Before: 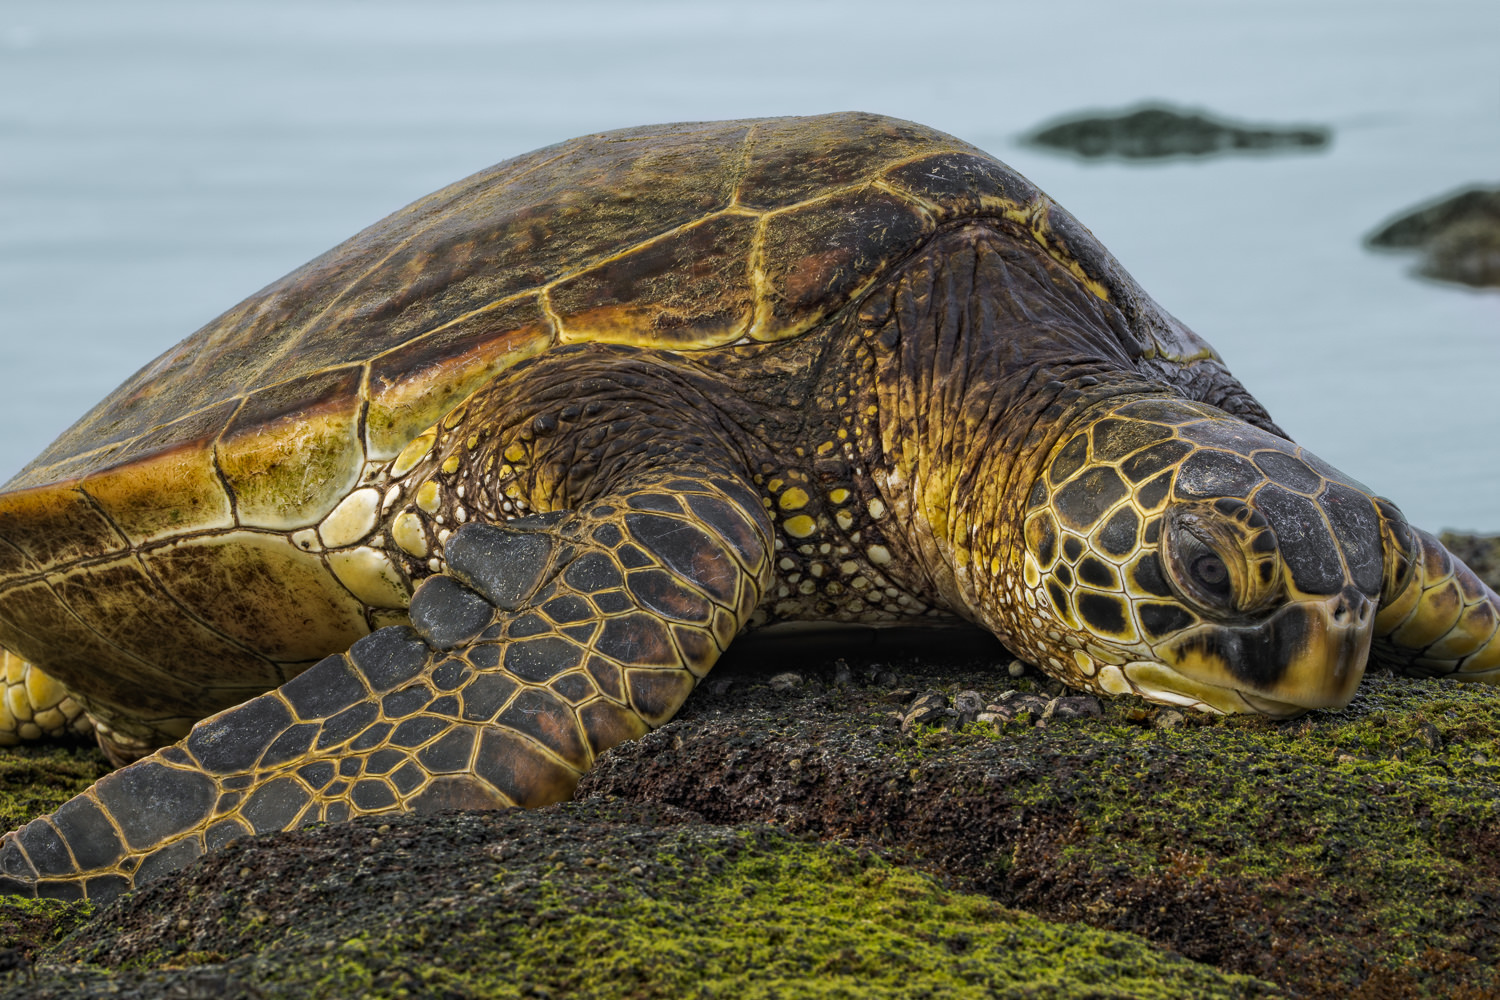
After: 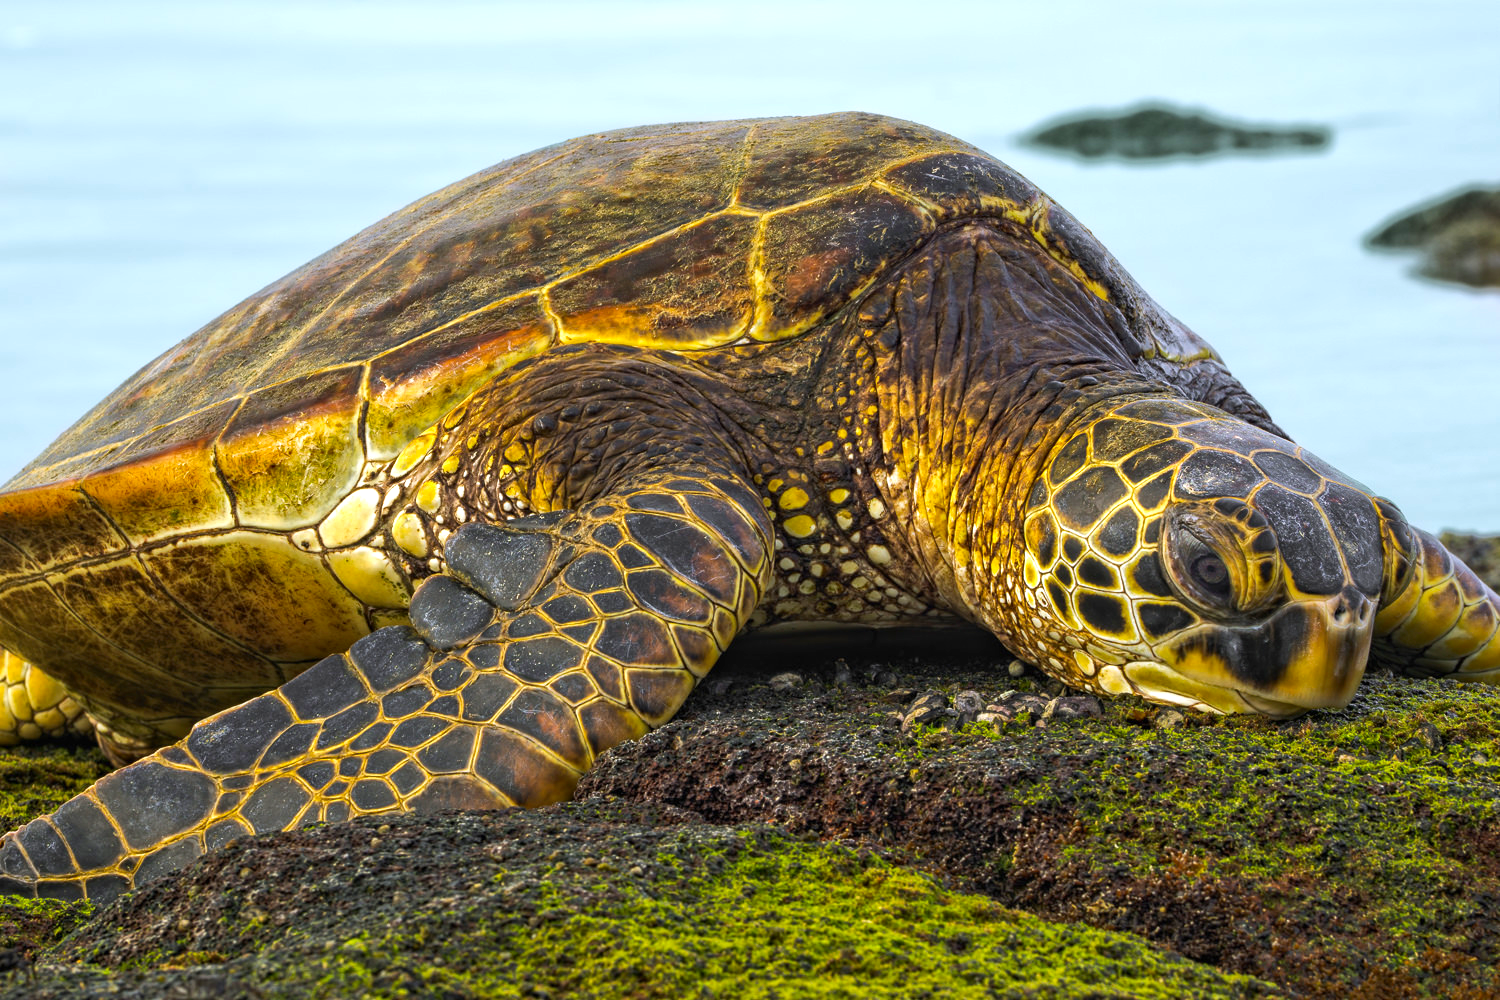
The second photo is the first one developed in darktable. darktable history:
contrast brightness saturation: brightness -0.02, saturation 0.35
exposure: black level correction 0, exposure 0.7 EV, compensate exposure bias true, compensate highlight preservation false
